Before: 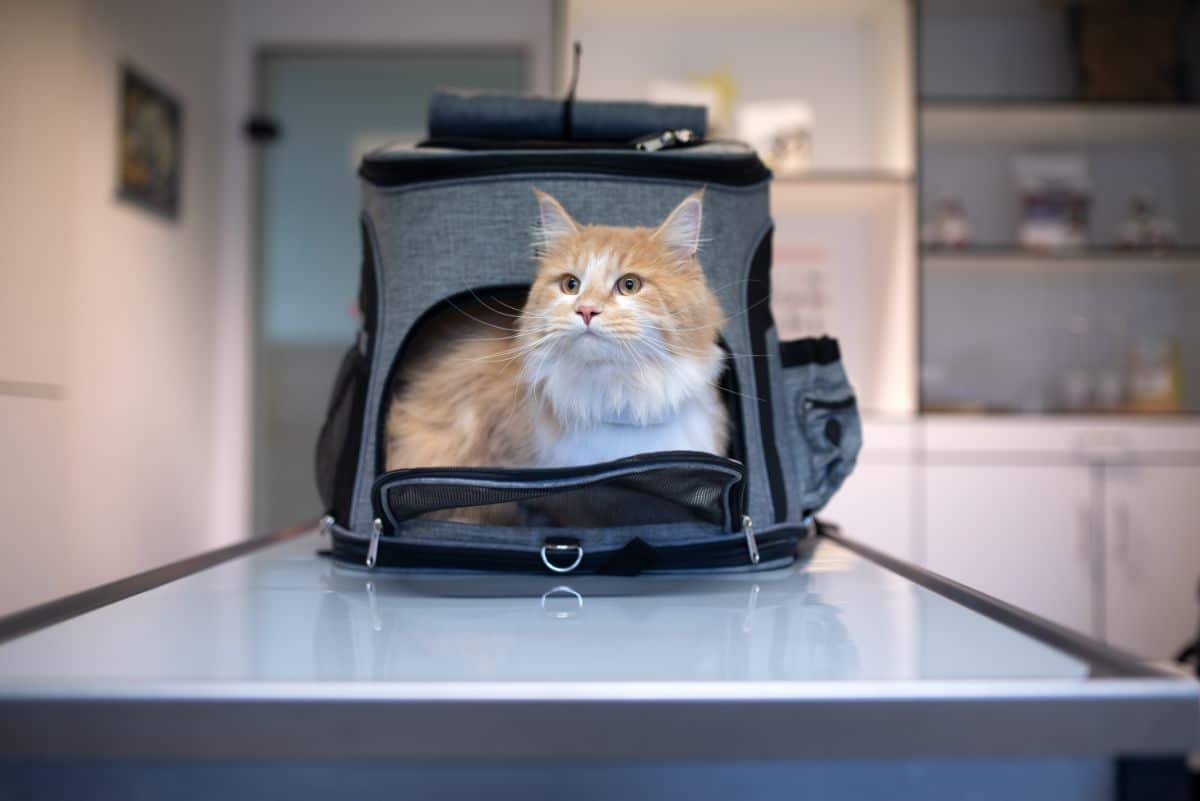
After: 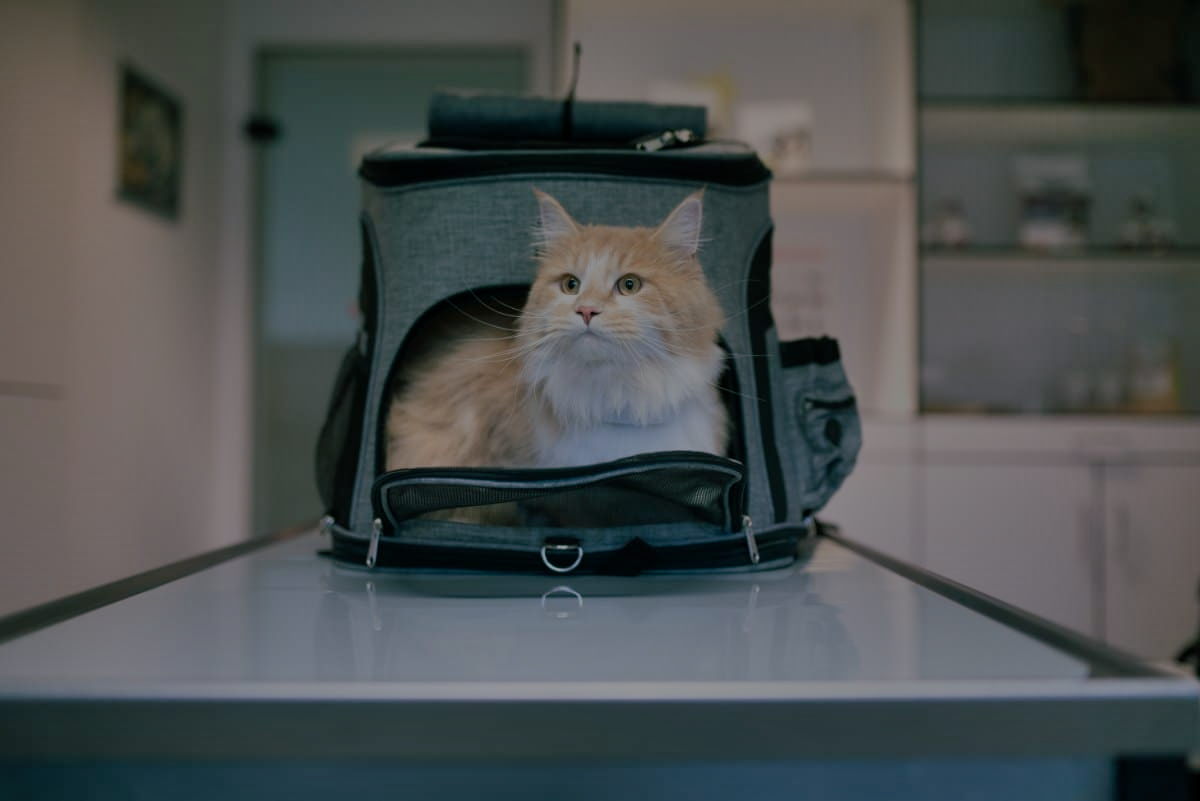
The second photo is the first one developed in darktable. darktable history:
color balance rgb: shadows lift › chroma 11.761%, shadows lift › hue 133.94°, perceptual saturation grading › global saturation 2.123%, perceptual saturation grading › highlights -1.342%, perceptual saturation grading › mid-tones 4.367%, perceptual saturation grading › shadows 7.448%, perceptual brilliance grading › global brilliance -47.874%
shadows and highlights: soften with gaussian
